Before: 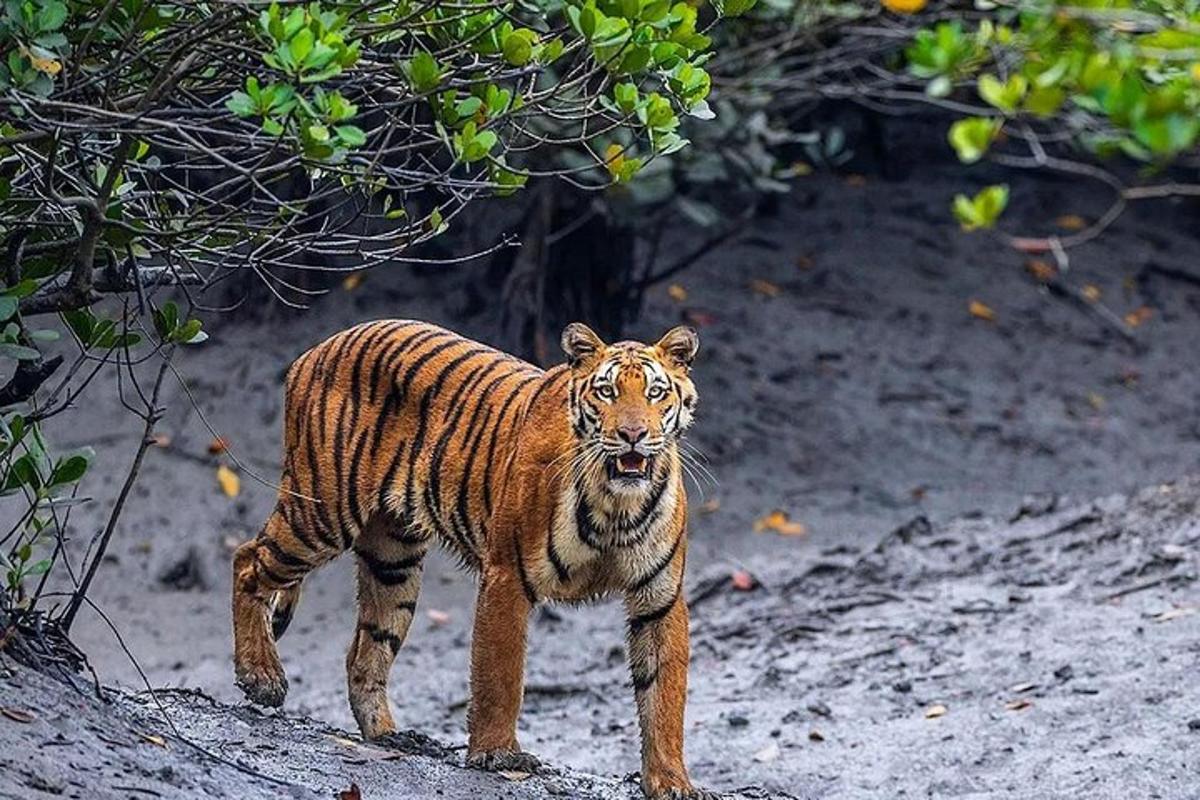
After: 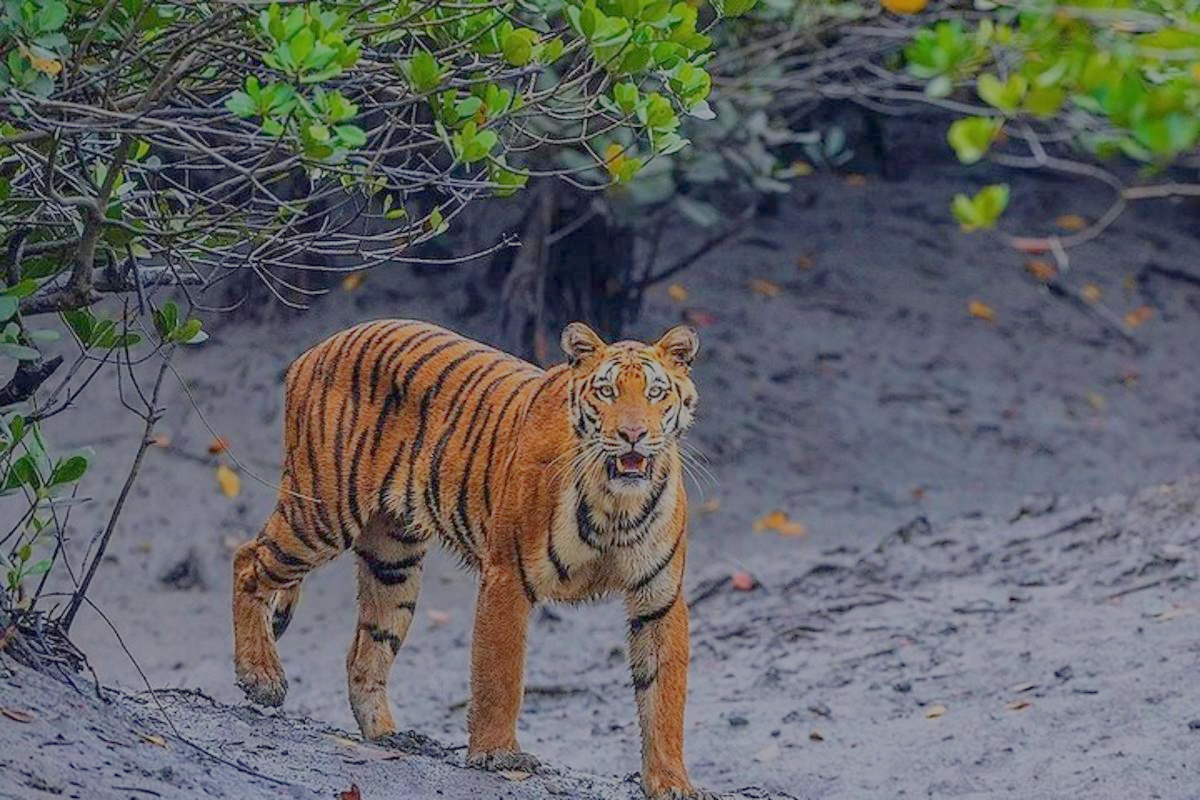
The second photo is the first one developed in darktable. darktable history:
filmic rgb: black relative exposure -16 EV, white relative exposure 8 EV, threshold 3 EV, hardness 4.17, latitude 50%, contrast 0.5, color science v5 (2021), contrast in shadows safe, contrast in highlights safe, enable highlight reconstruction true
shadows and highlights: shadows 12, white point adjustment 1.2, highlights -0.36, soften with gaussian
